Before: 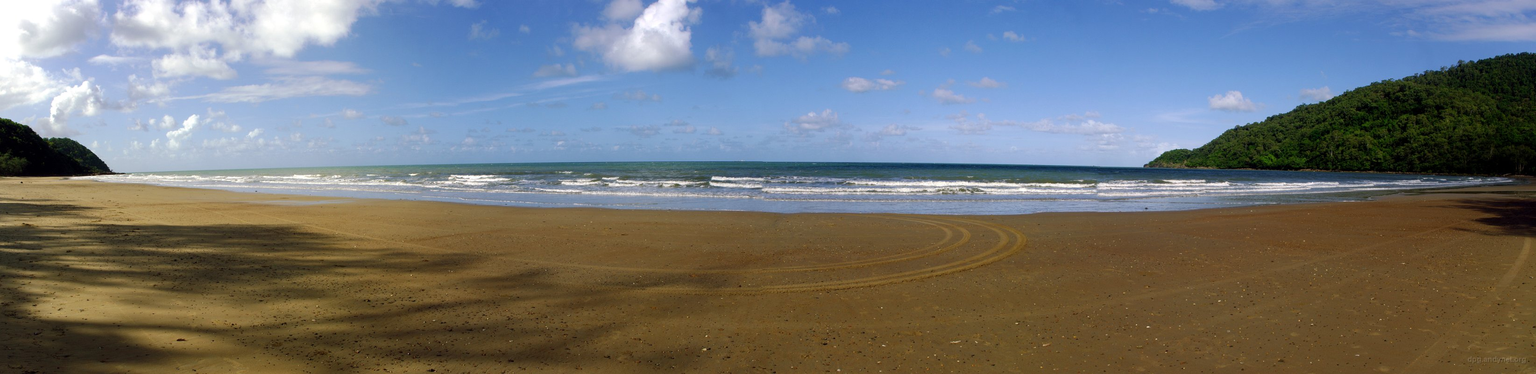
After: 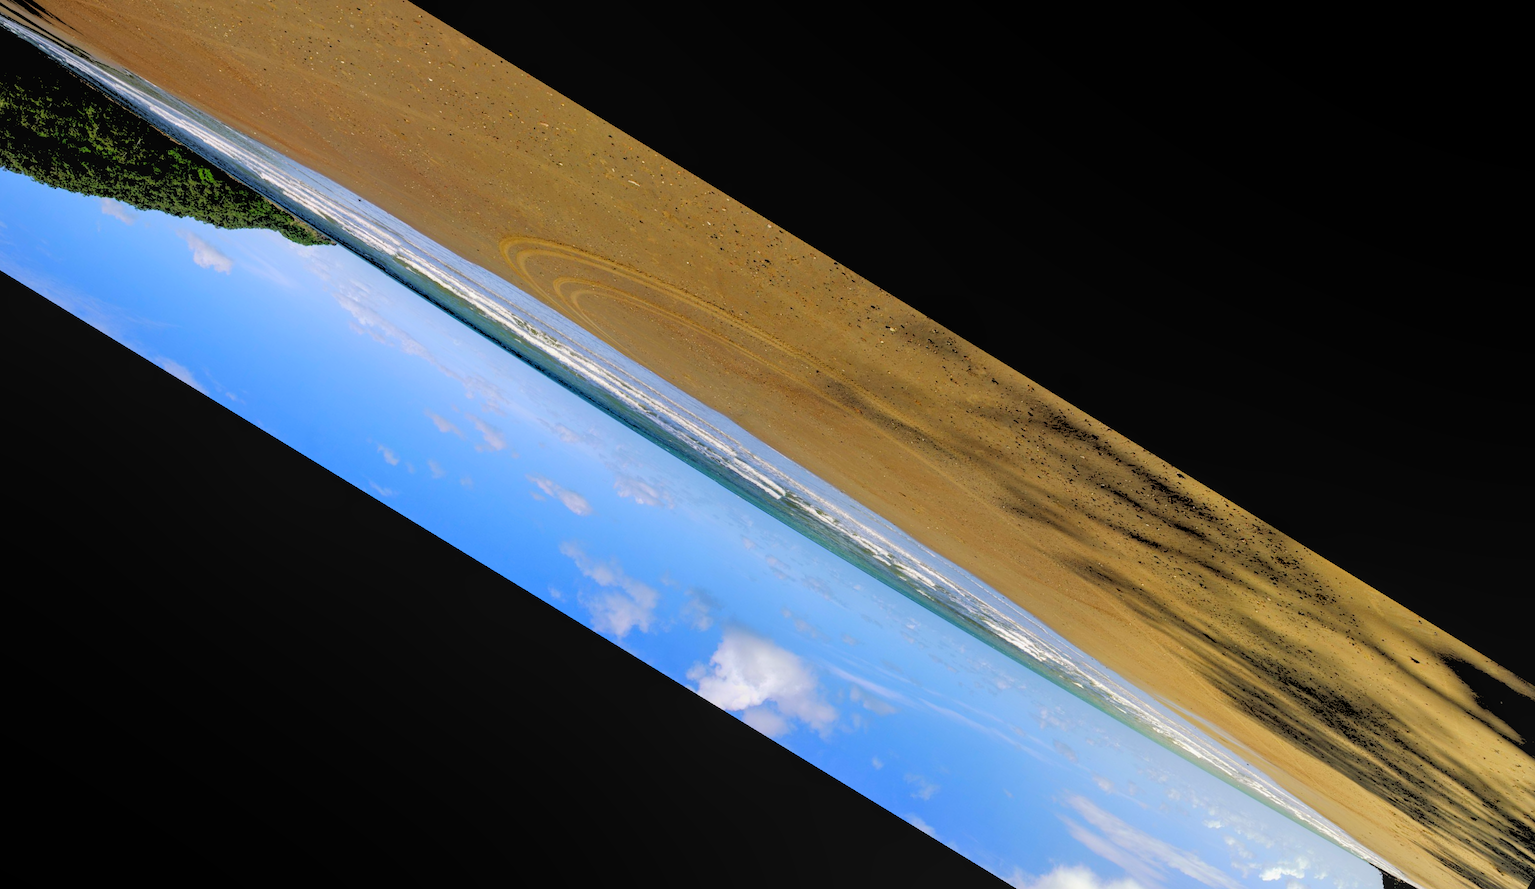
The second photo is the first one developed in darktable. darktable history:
crop and rotate: angle 148.68°, left 9.111%, top 15.603%, right 4.588%, bottom 17.041%
rgb levels: levels [[0.027, 0.429, 0.996], [0, 0.5, 1], [0, 0.5, 1]]
contrast brightness saturation: brightness 0.09, saturation 0.19
local contrast: detail 110%
shadows and highlights: shadows 29.61, highlights -30.47, low approximation 0.01, soften with gaussian
